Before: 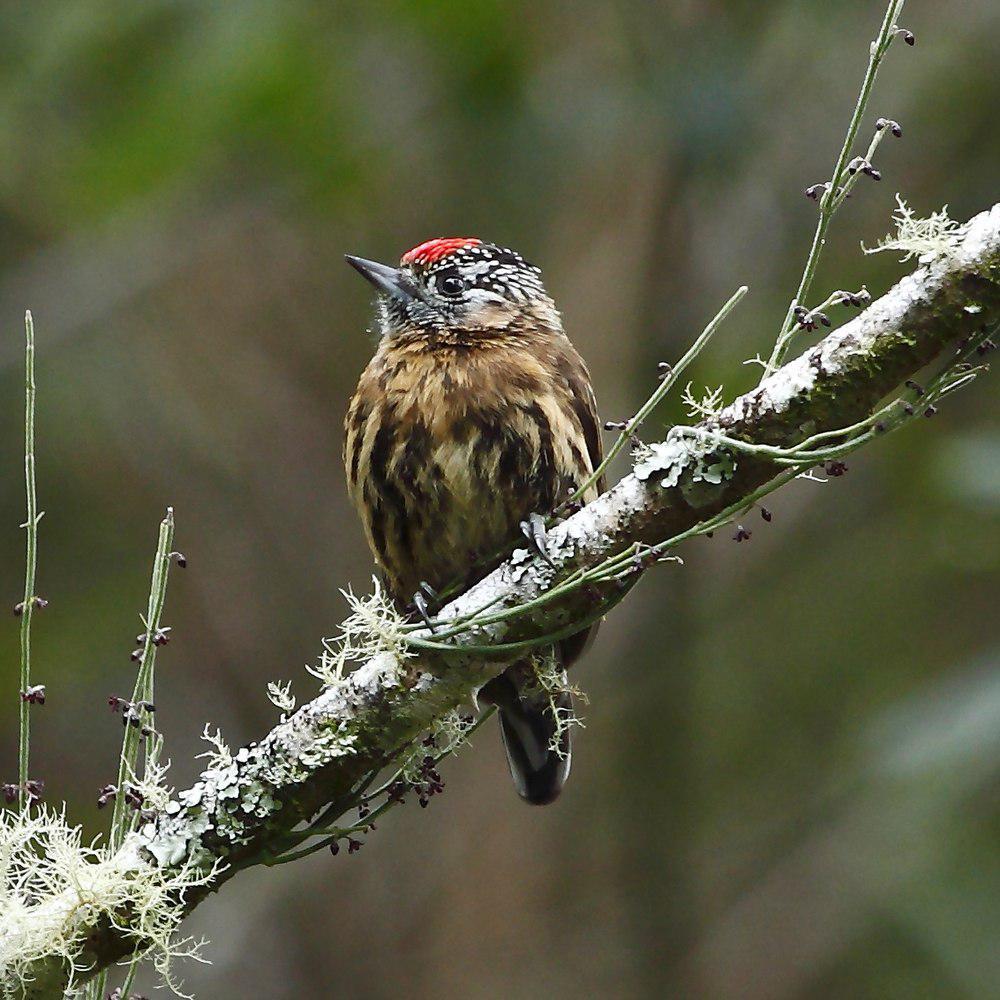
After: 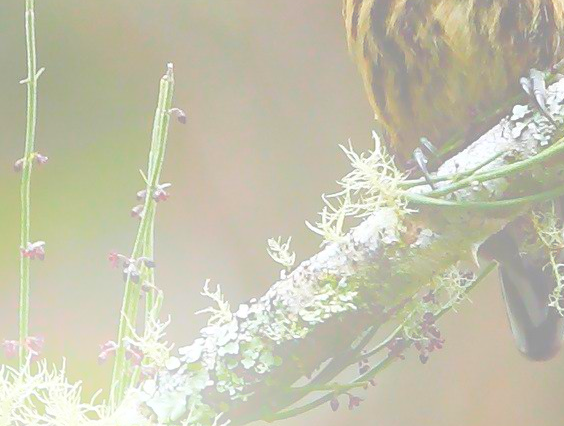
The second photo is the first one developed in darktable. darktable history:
crop: top 44.483%, right 43.593%, bottom 12.892%
bloom: size 25%, threshold 5%, strength 90%
